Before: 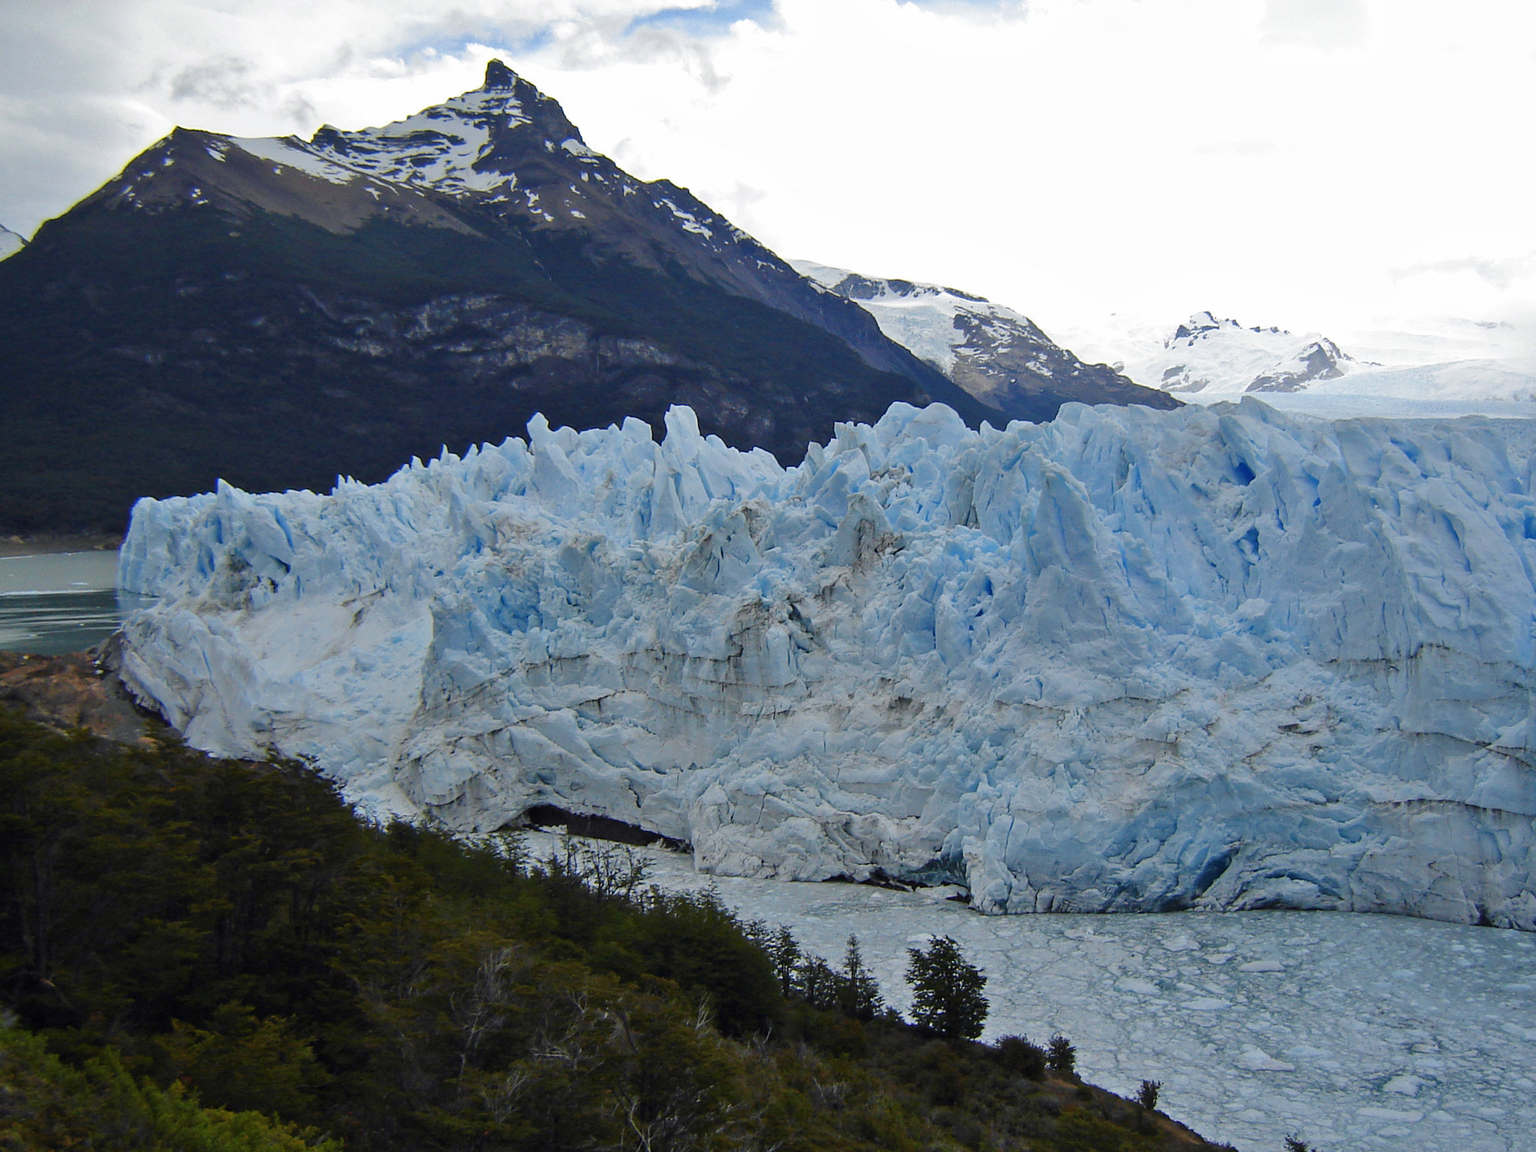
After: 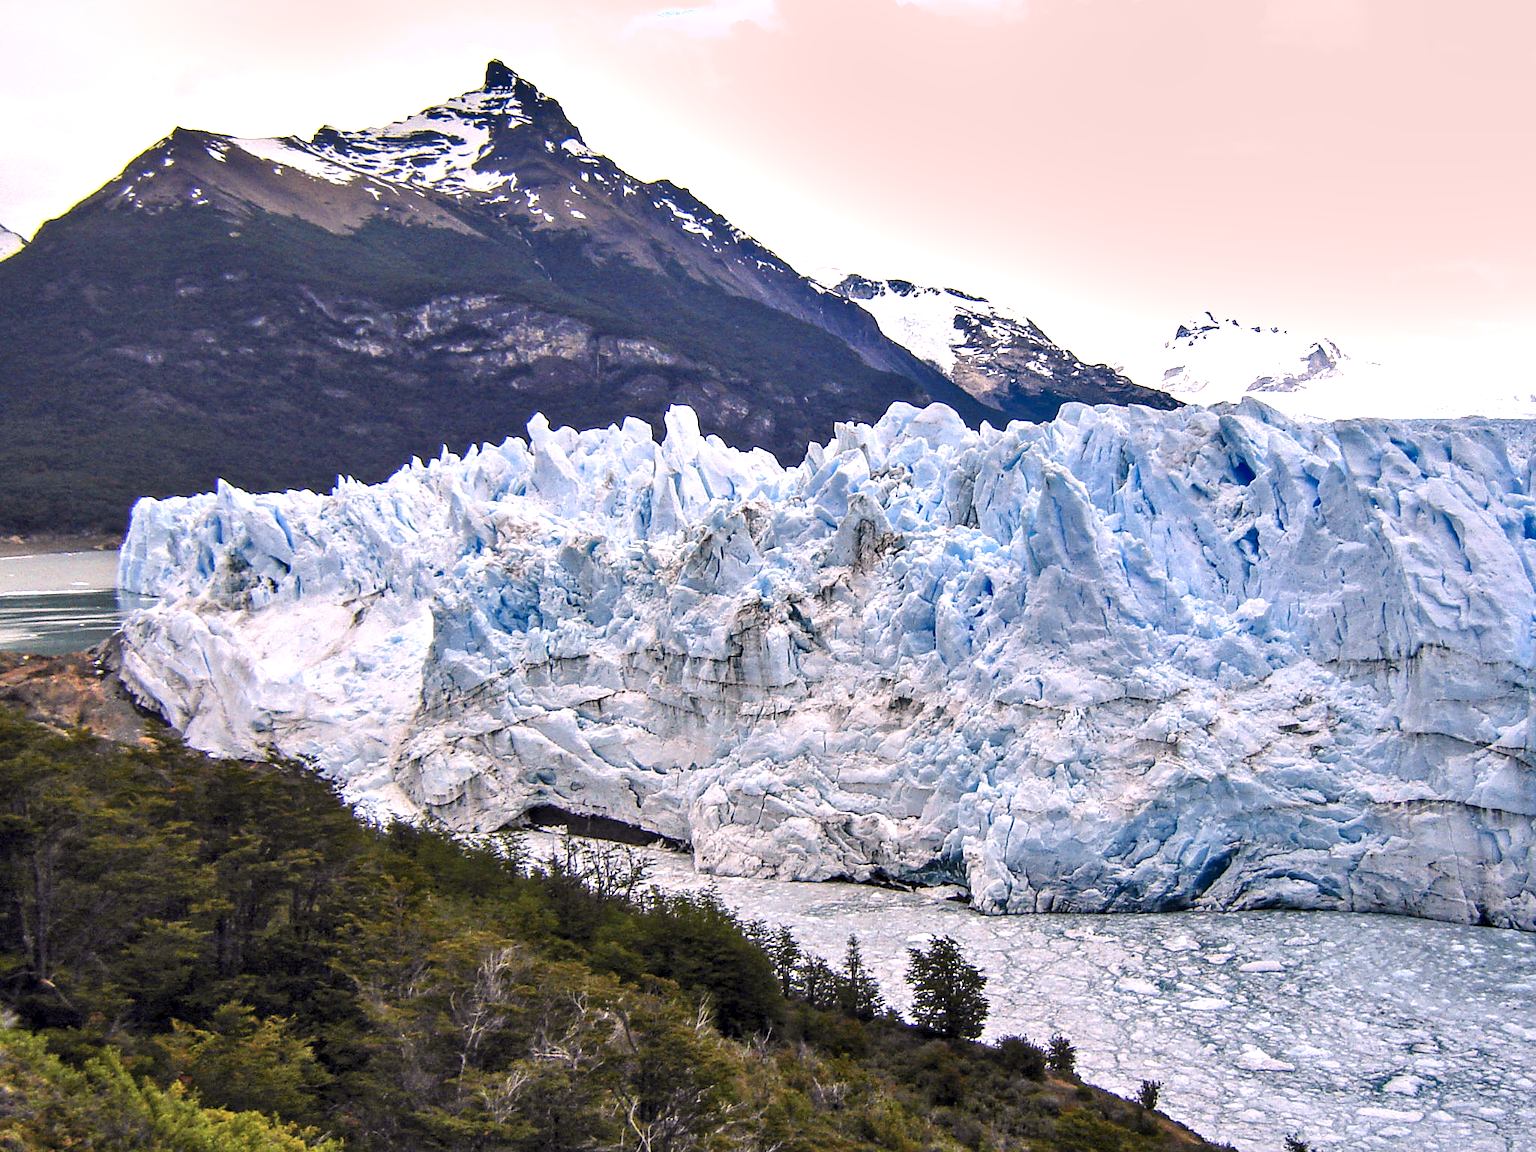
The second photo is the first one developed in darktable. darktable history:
shadows and highlights: shadows 47.98, highlights -42.95, soften with gaussian
tone equalizer: luminance estimator HSV value / RGB max
sharpen: amount 0.207
color correction: highlights a* 12.39, highlights b* 5.6
local contrast: detail 150%
exposure: black level correction 0, exposure 1.2 EV, compensate exposure bias true, compensate highlight preservation false
